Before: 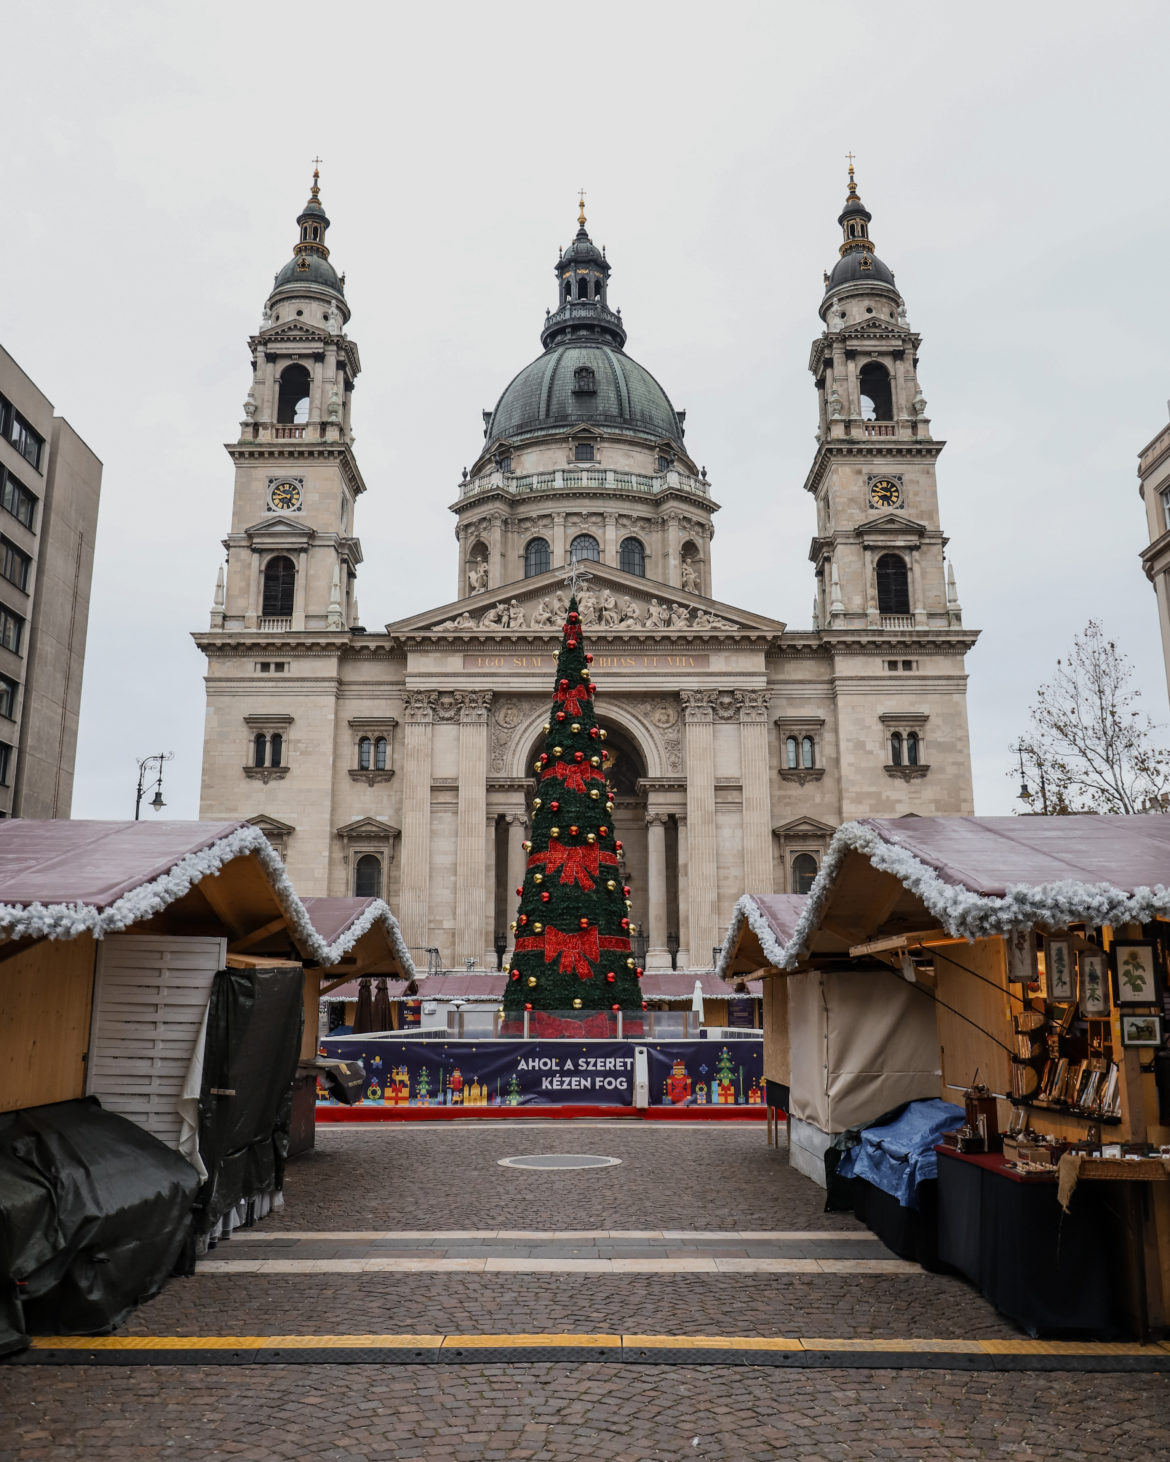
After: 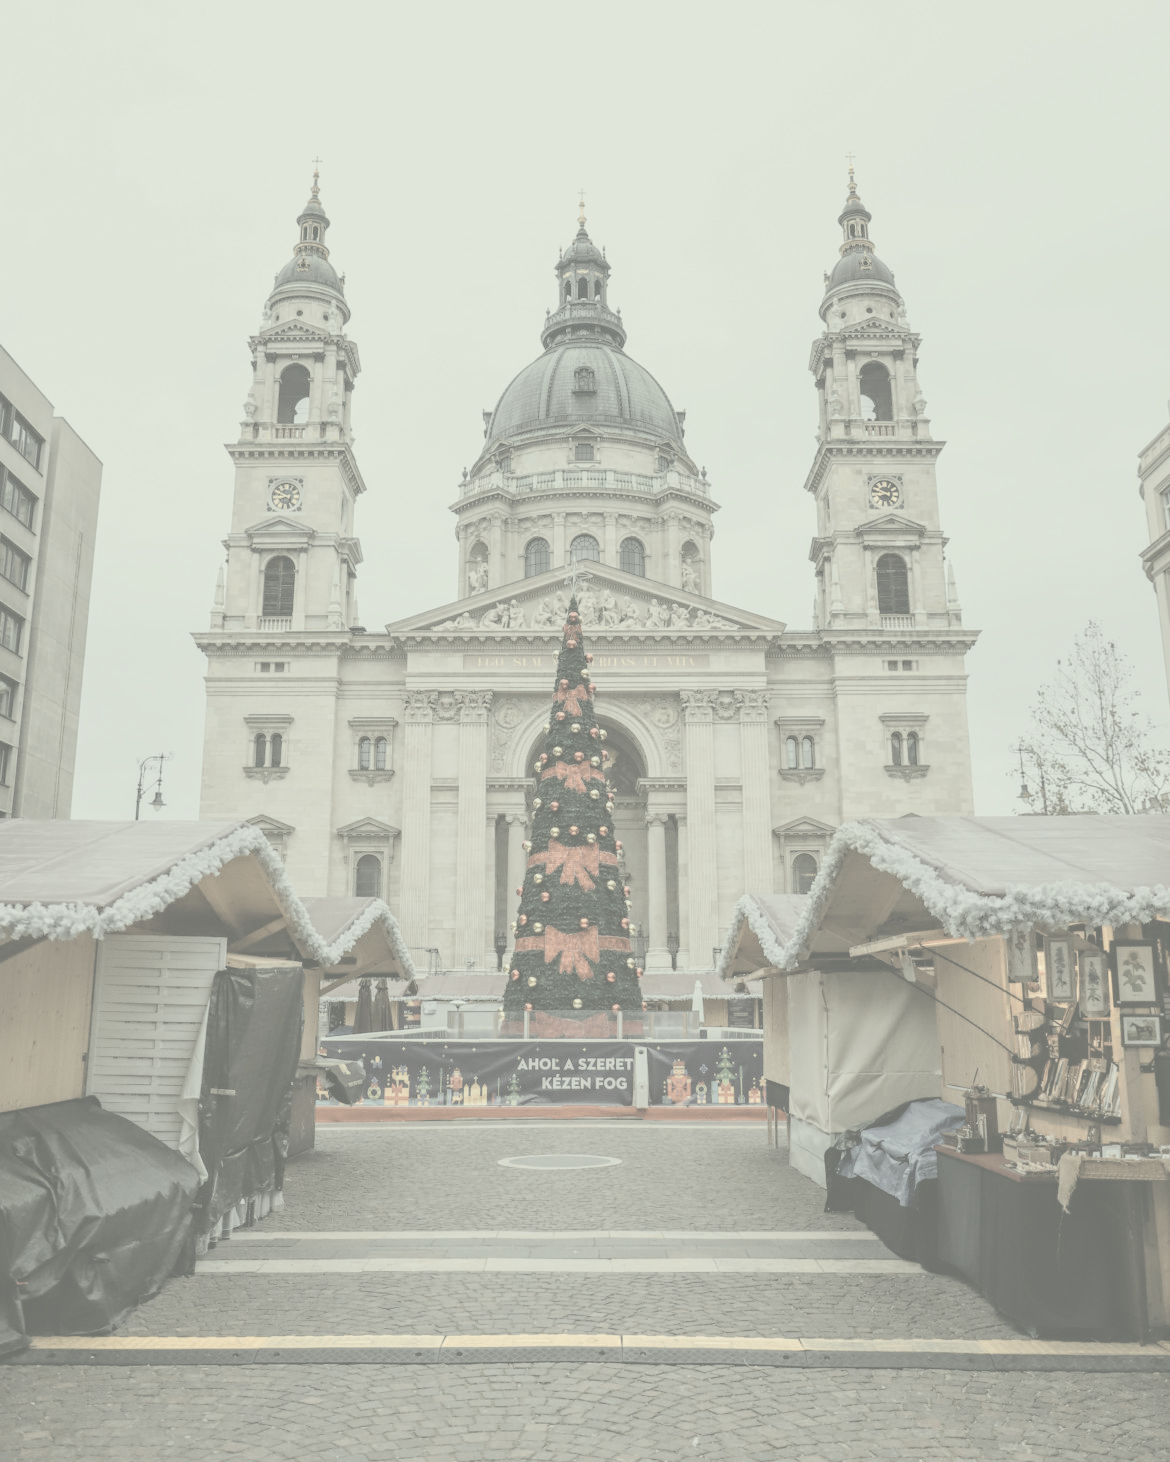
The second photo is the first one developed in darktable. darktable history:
contrast brightness saturation: contrast -0.32, brightness 0.75, saturation -0.78
color zones: curves: ch0 [(0.018, 0.548) (0.224, 0.64) (0.425, 0.447) (0.675, 0.575) (0.732, 0.579)]; ch1 [(0.066, 0.487) (0.25, 0.5) (0.404, 0.43) (0.75, 0.421) (0.956, 0.421)]; ch2 [(0.044, 0.561) (0.215, 0.465) (0.399, 0.544) (0.465, 0.548) (0.614, 0.447) (0.724, 0.43) (0.882, 0.623) (0.956, 0.632)]
color correction: highlights a* -4.28, highlights b* 6.53
